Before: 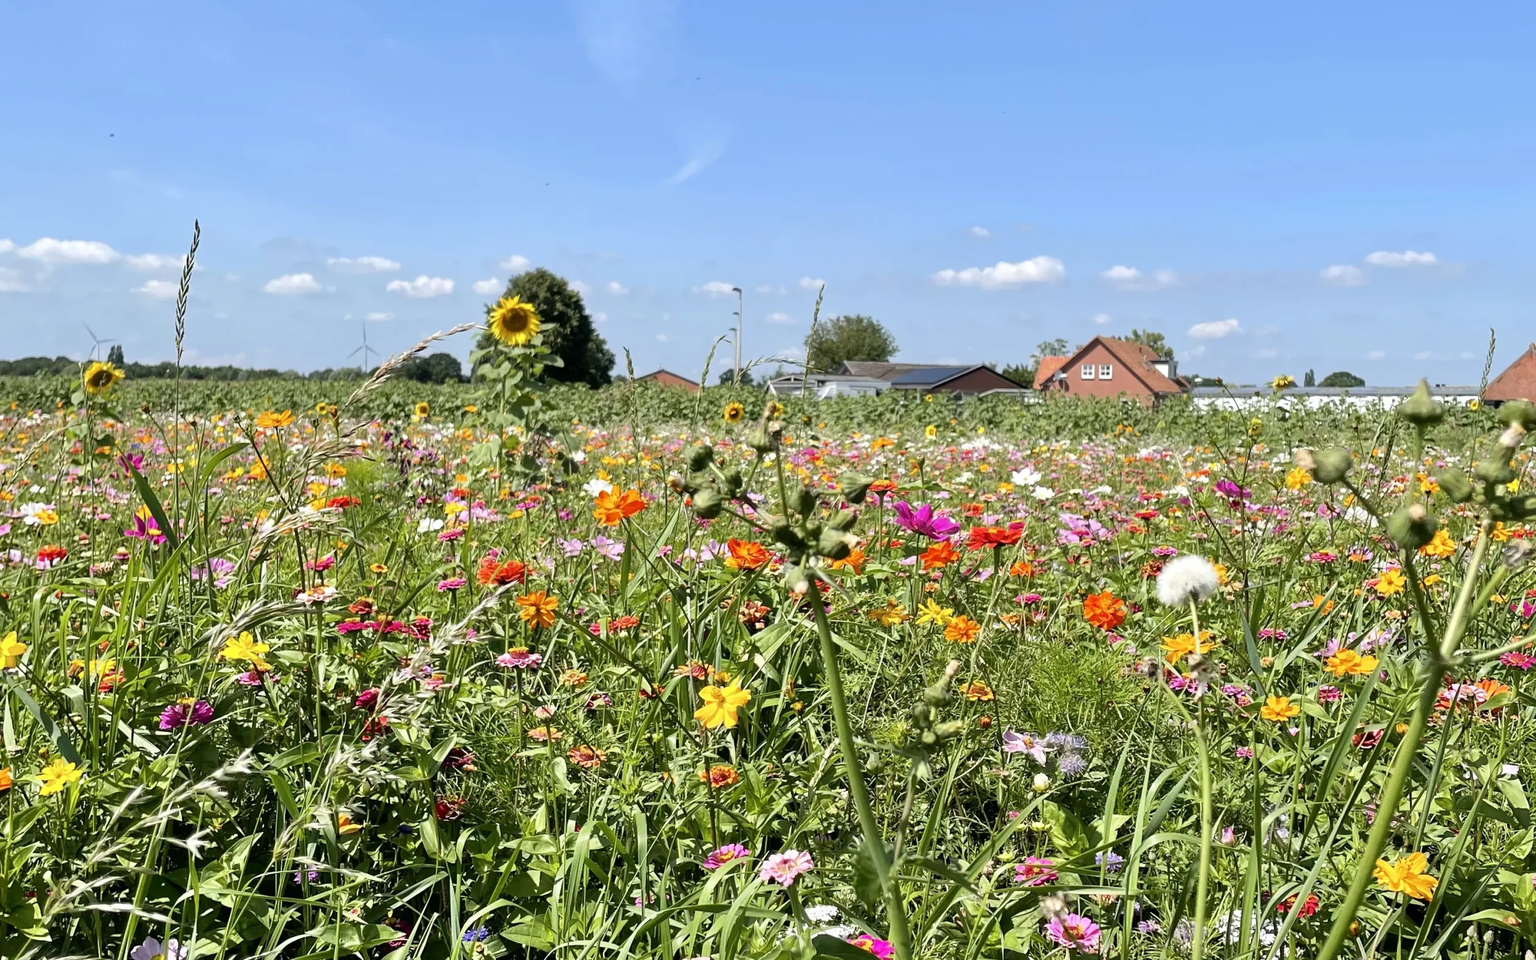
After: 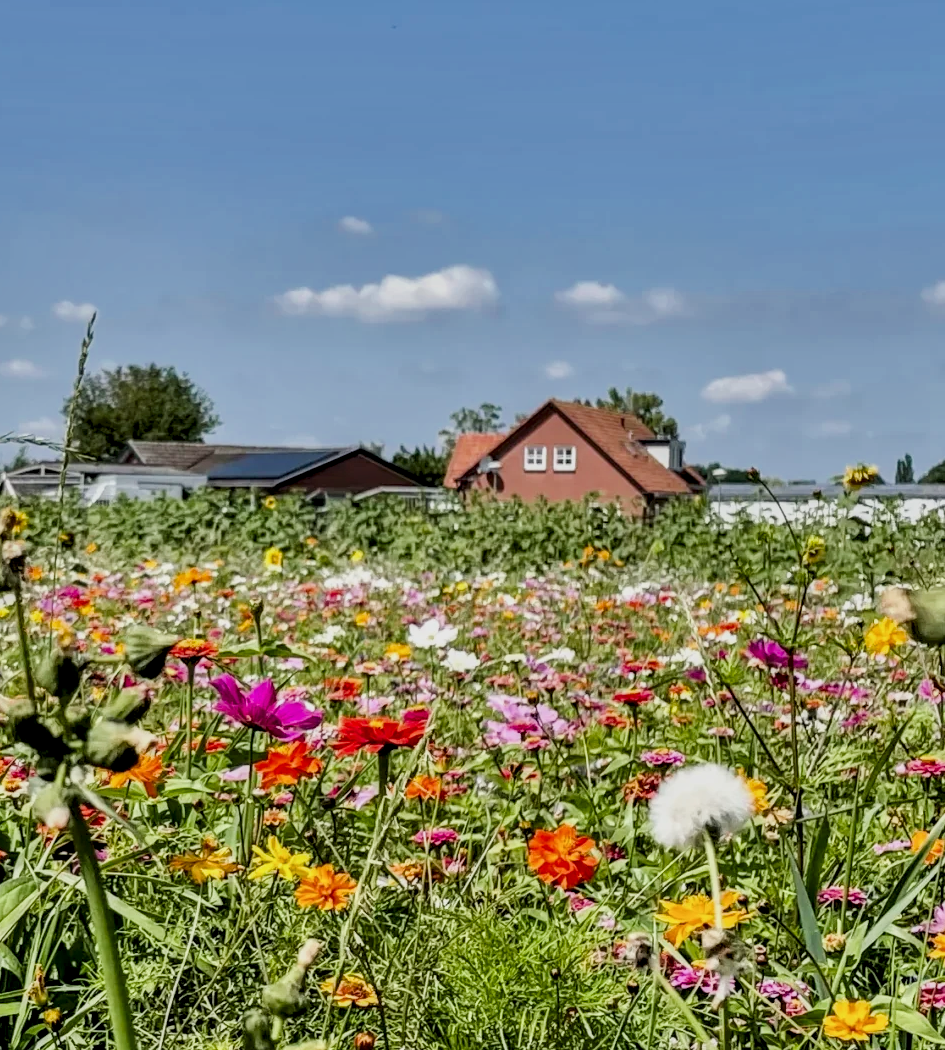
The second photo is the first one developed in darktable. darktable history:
shadows and highlights: white point adjustment -3.64, highlights -63.34, highlights color adjustment 42%, soften with gaussian
crop and rotate: left 49.936%, top 10.094%, right 13.136%, bottom 24.256%
local contrast: detail 160%
filmic rgb: black relative exposure -7.65 EV, white relative exposure 4.56 EV, hardness 3.61, contrast 1.05
